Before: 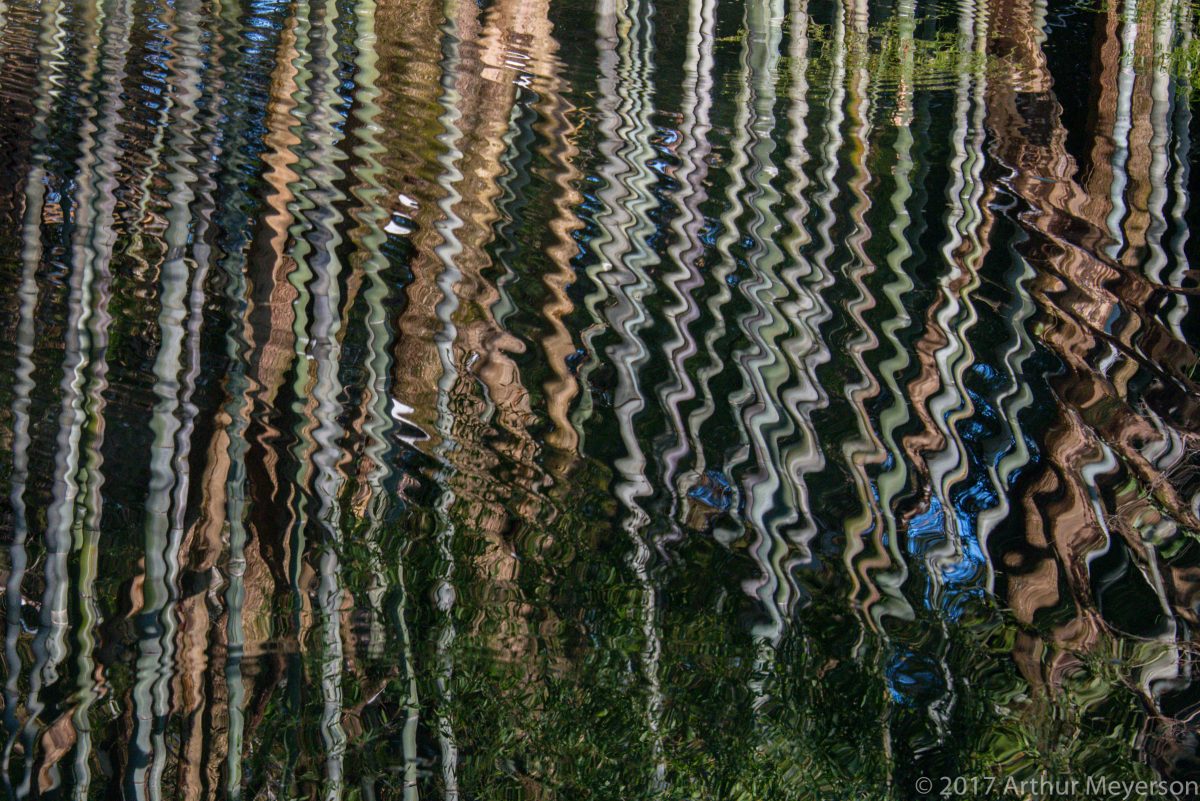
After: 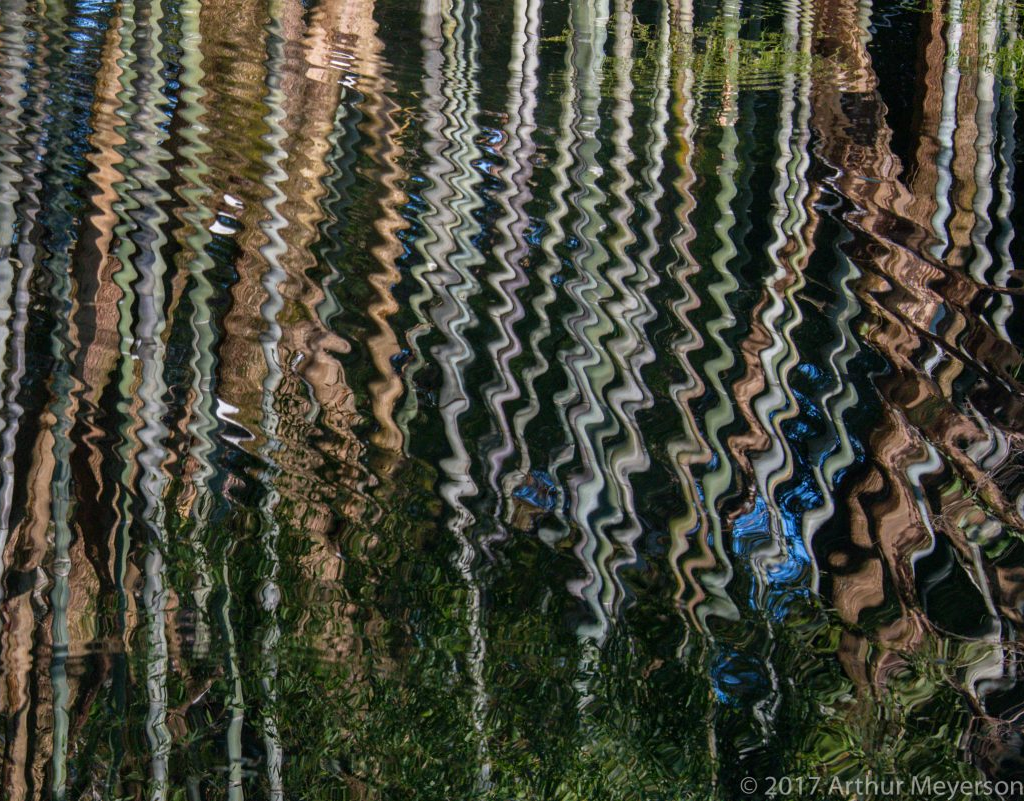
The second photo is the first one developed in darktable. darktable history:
crop and rotate: left 14.584%
color correction: highlights a* -0.182, highlights b* -0.124
bloom: size 13.65%, threshold 98.39%, strength 4.82%
